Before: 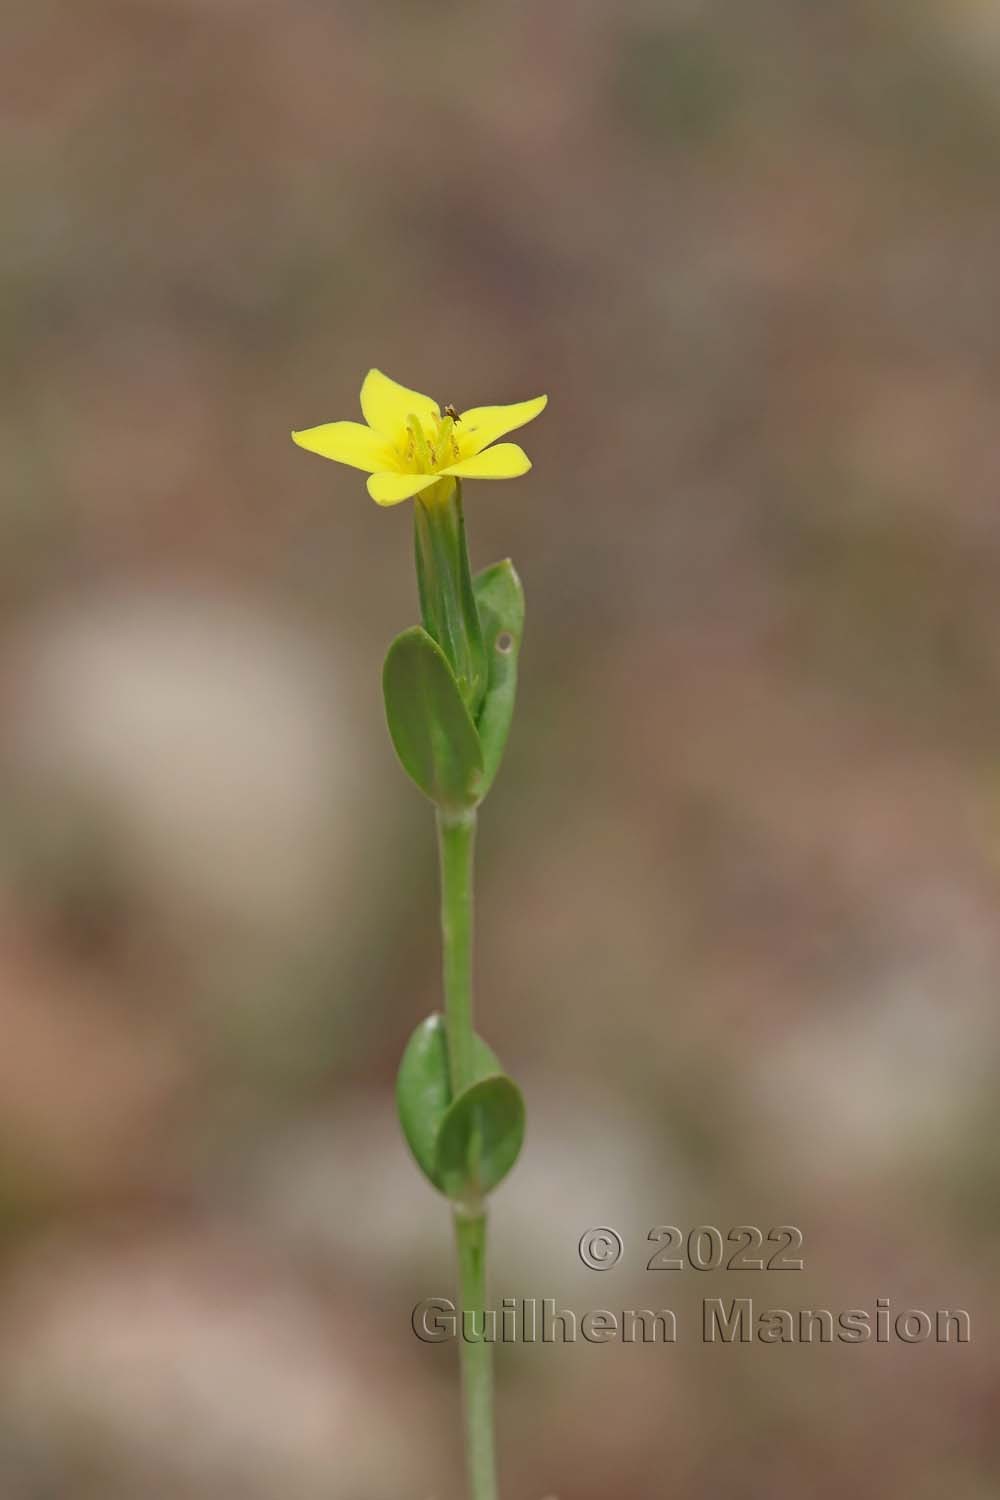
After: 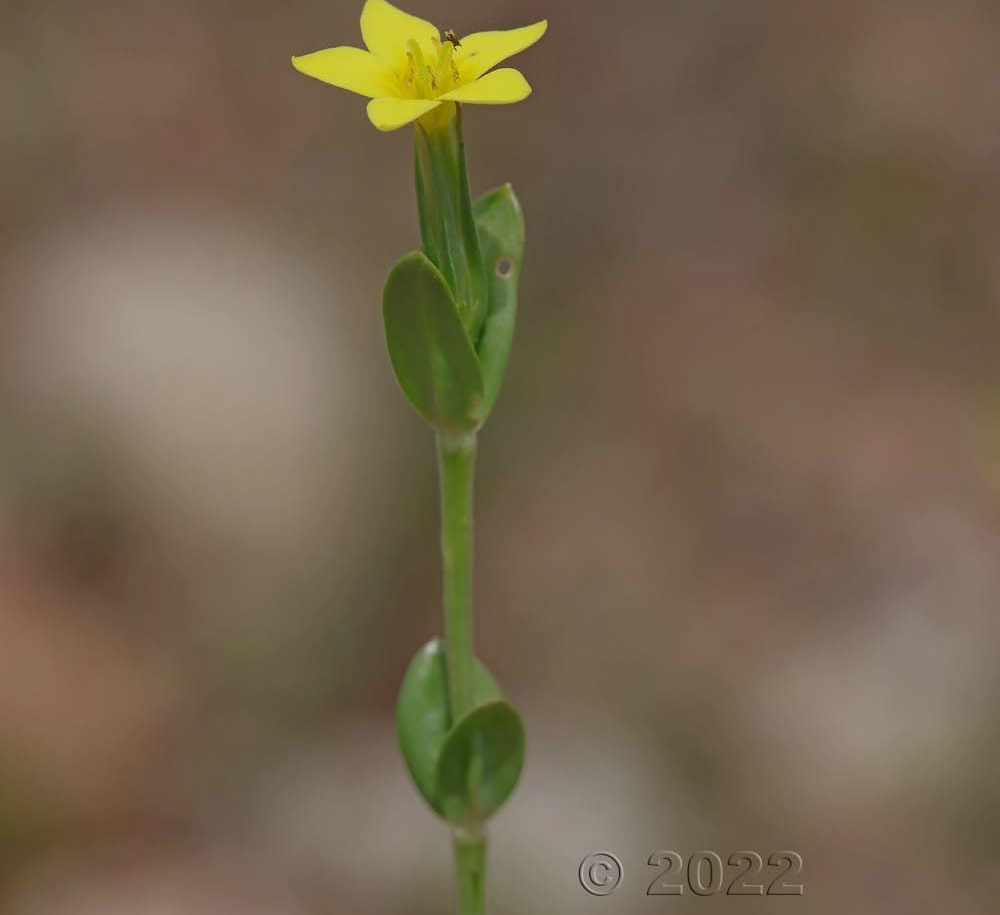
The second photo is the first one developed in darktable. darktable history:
crop and rotate: top 25.051%, bottom 13.938%
exposure: exposure -0.415 EV, compensate highlight preservation false
